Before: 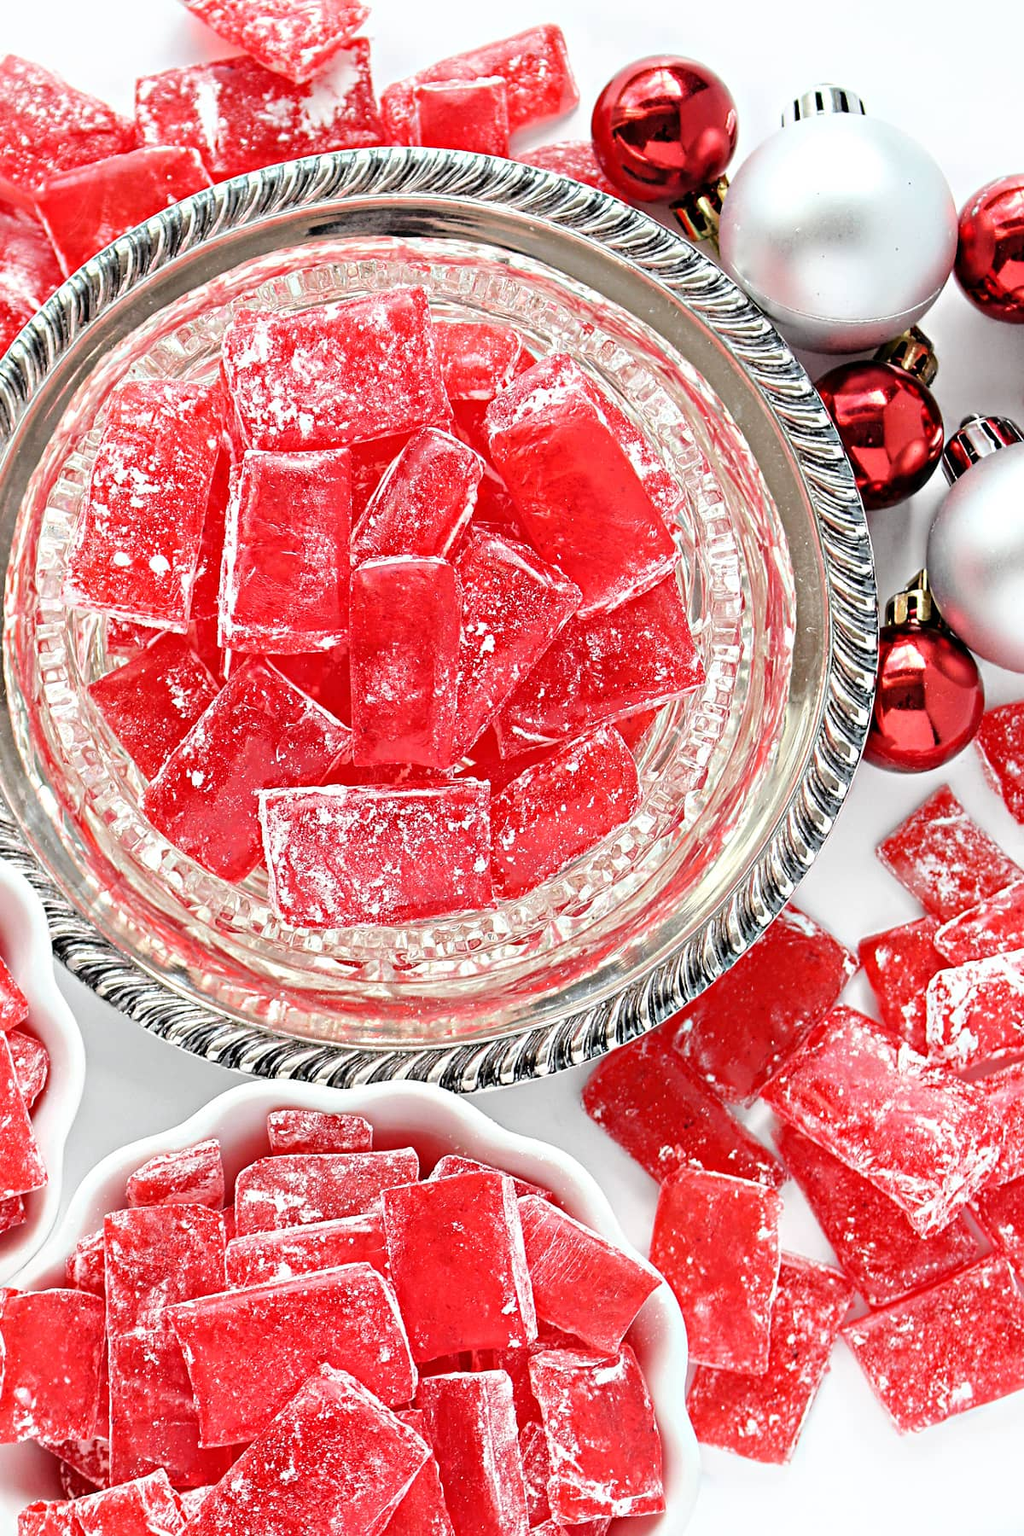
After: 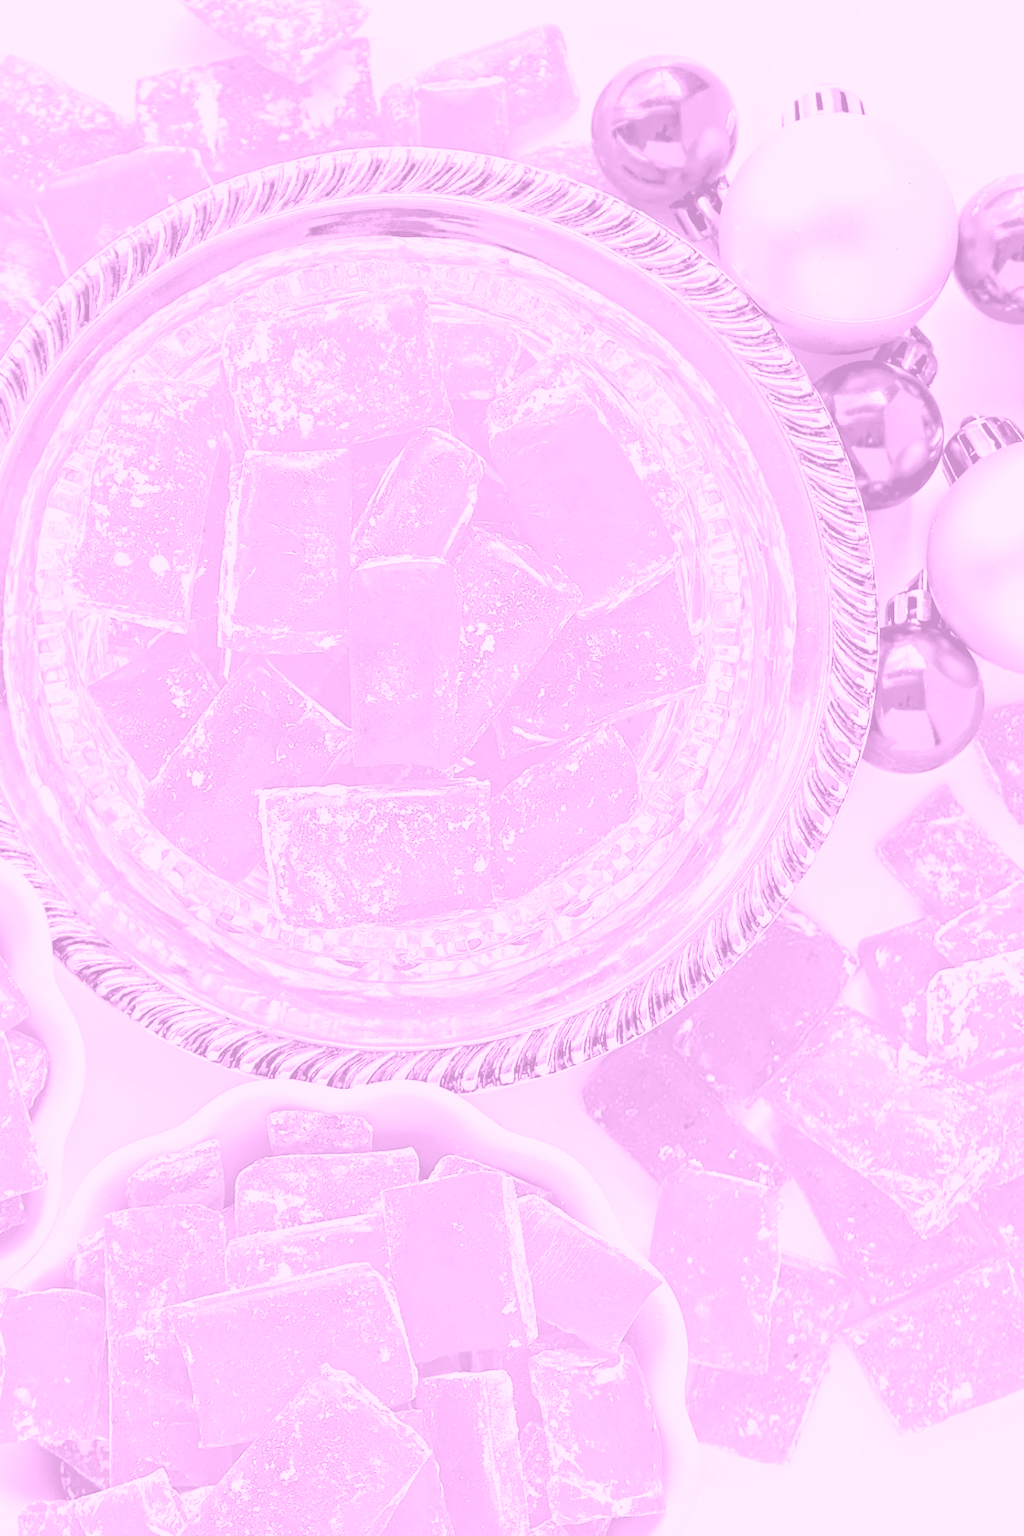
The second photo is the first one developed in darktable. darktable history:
exposure: exposure 0.29 EV, compensate highlight preservation false
white balance: red 1, blue 1
tone equalizer: -8 EV -0.528 EV, -7 EV -0.319 EV, -6 EV -0.083 EV, -5 EV 0.413 EV, -4 EV 0.985 EV, -3 EV 0.791 EV, -2 EV -0.01 EV, -1 EV 0.14 EV, +0 EV -0.012 EV, smoothing 1
colorize: hue 331.2°, saturation 75%, source mix 30.28%, lightness 70.52%, version 1
